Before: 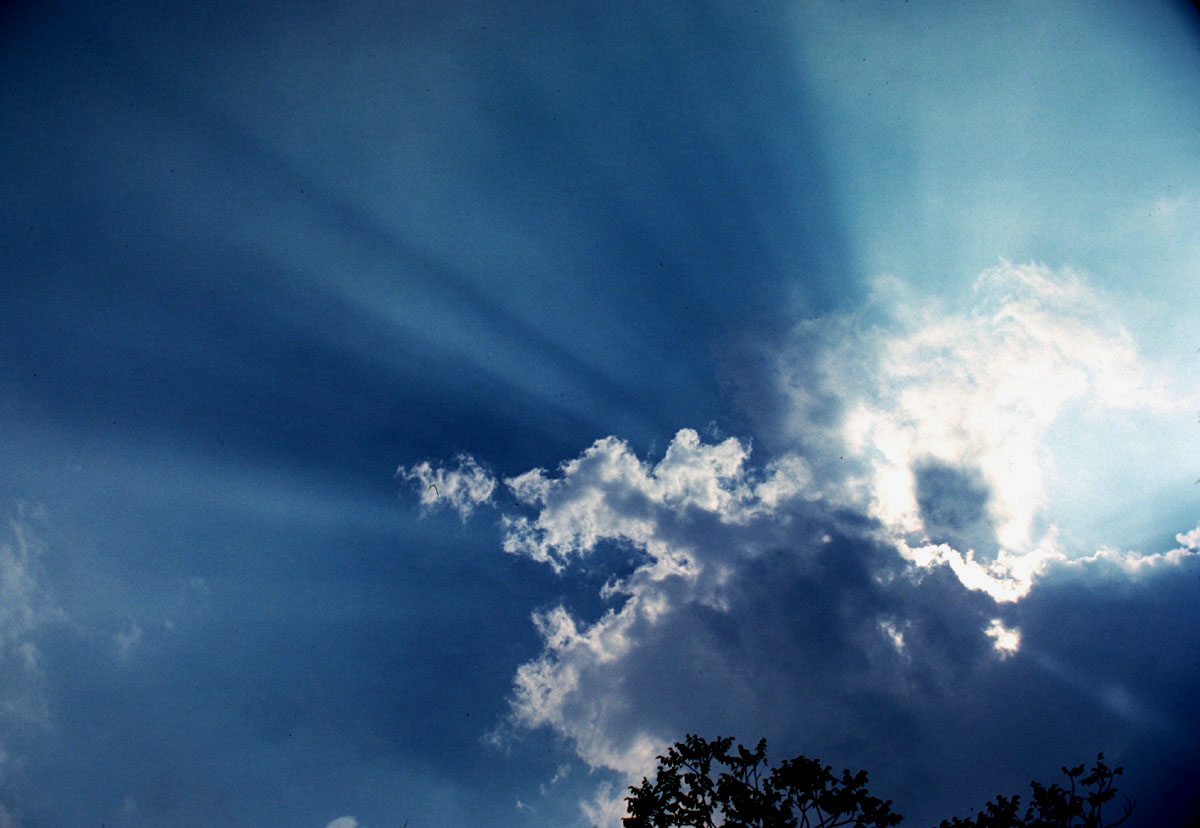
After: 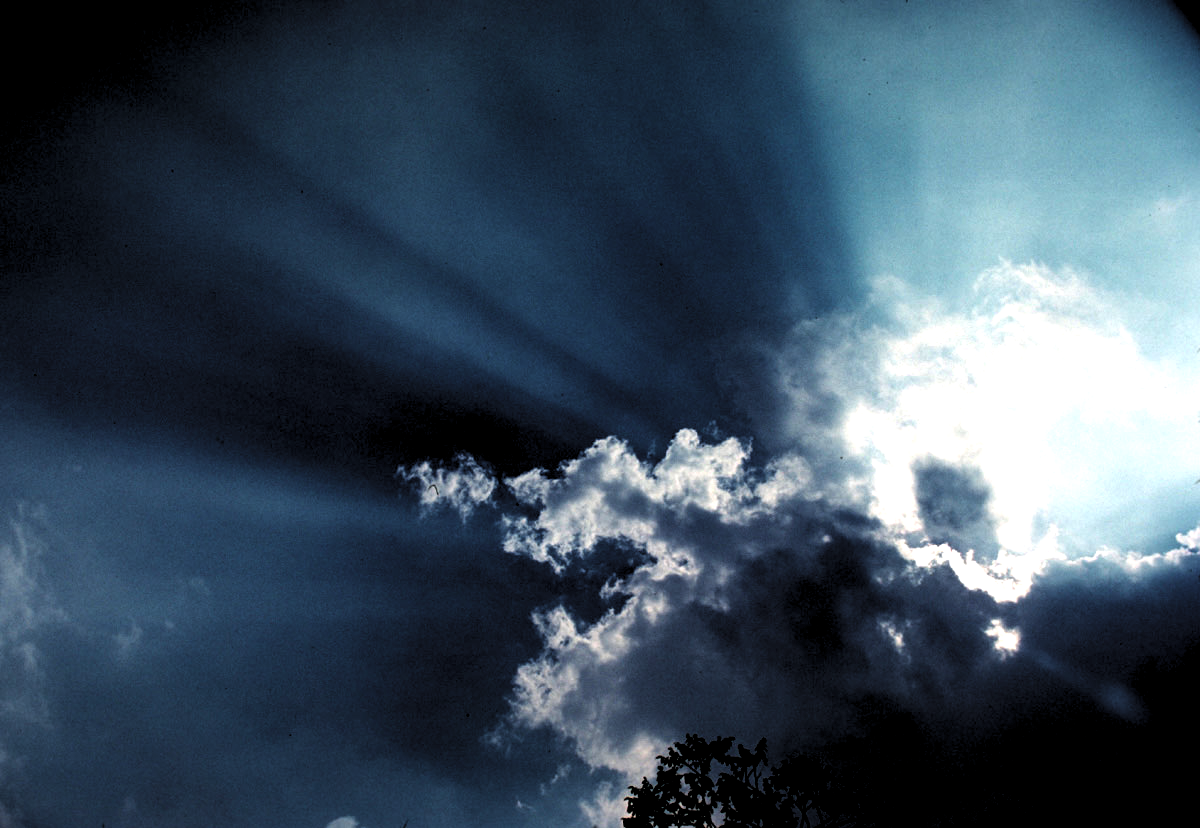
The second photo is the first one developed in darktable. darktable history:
levels: black 8.54%, levels [0.182, 0.542, 0.902]
